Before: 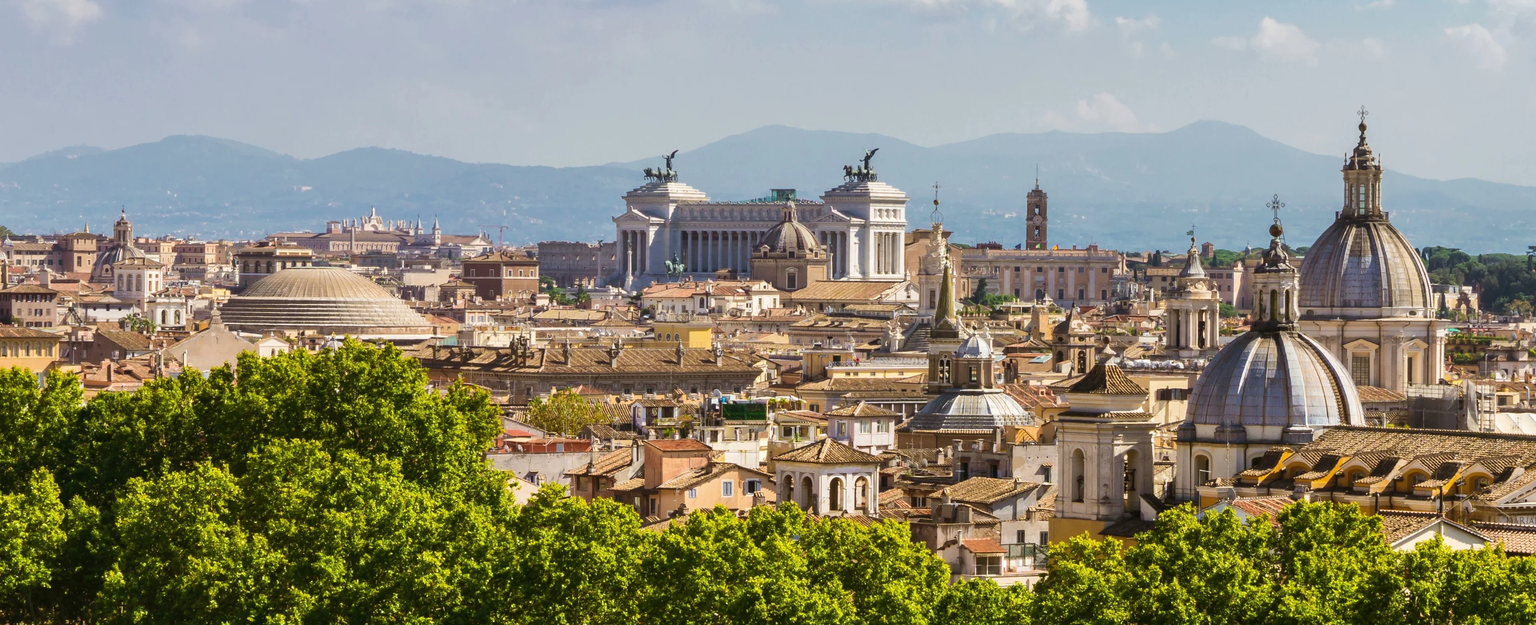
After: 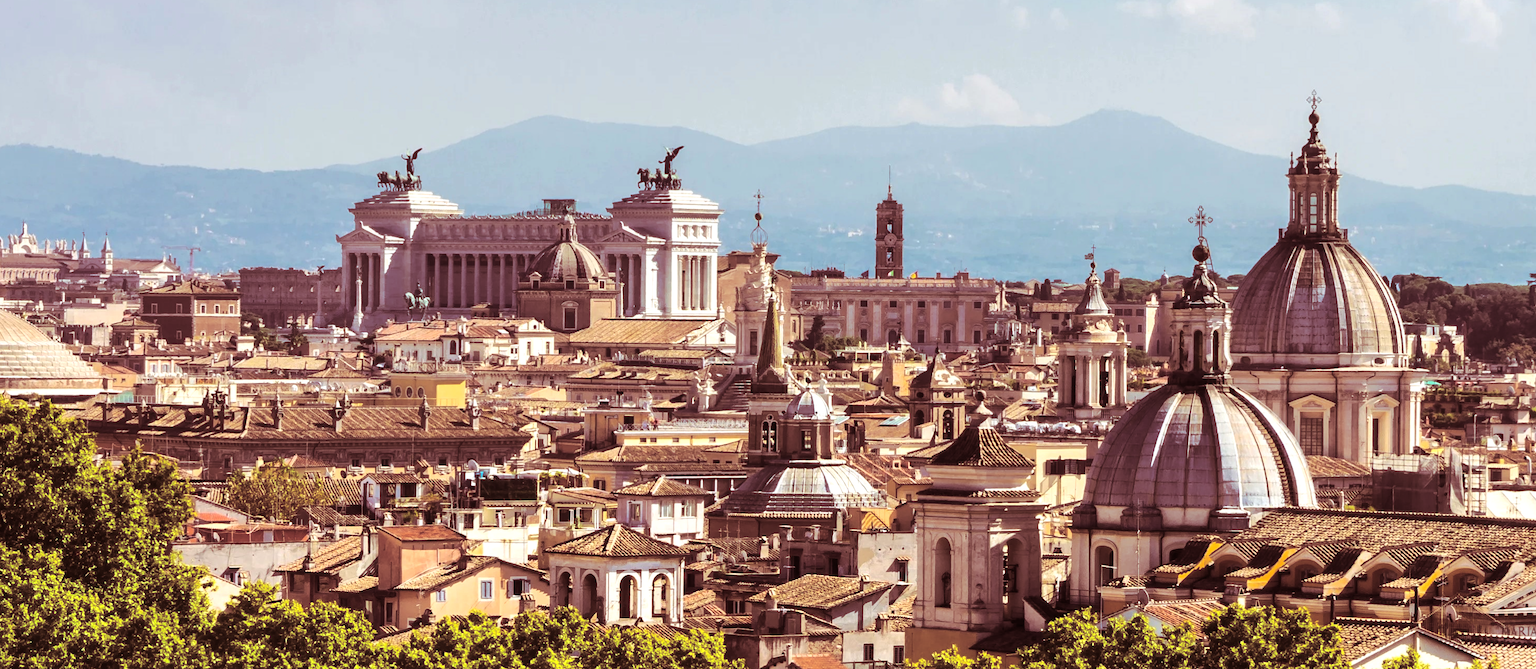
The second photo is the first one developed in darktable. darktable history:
tone equalizer: -8 EV -0.417 EV, -7 EV -0.389 EV, -6 EV -0.333 EV, -5 EV -0.222 EV, -3 EV 0.222 EV, -2 EV 0.333 EV, -1 EV 0.389 EV, +0 EV 0.417 EV, edges refinement/feathering 500, mask exposure compensation -1.57 EV, preserve details no
split-toning: highlights › hue 187.2°, highlights › saturation 0.83, balance -68.05, compress 56.43%
crop: left 23.095%, top 5.827%, bottom 11.854%
